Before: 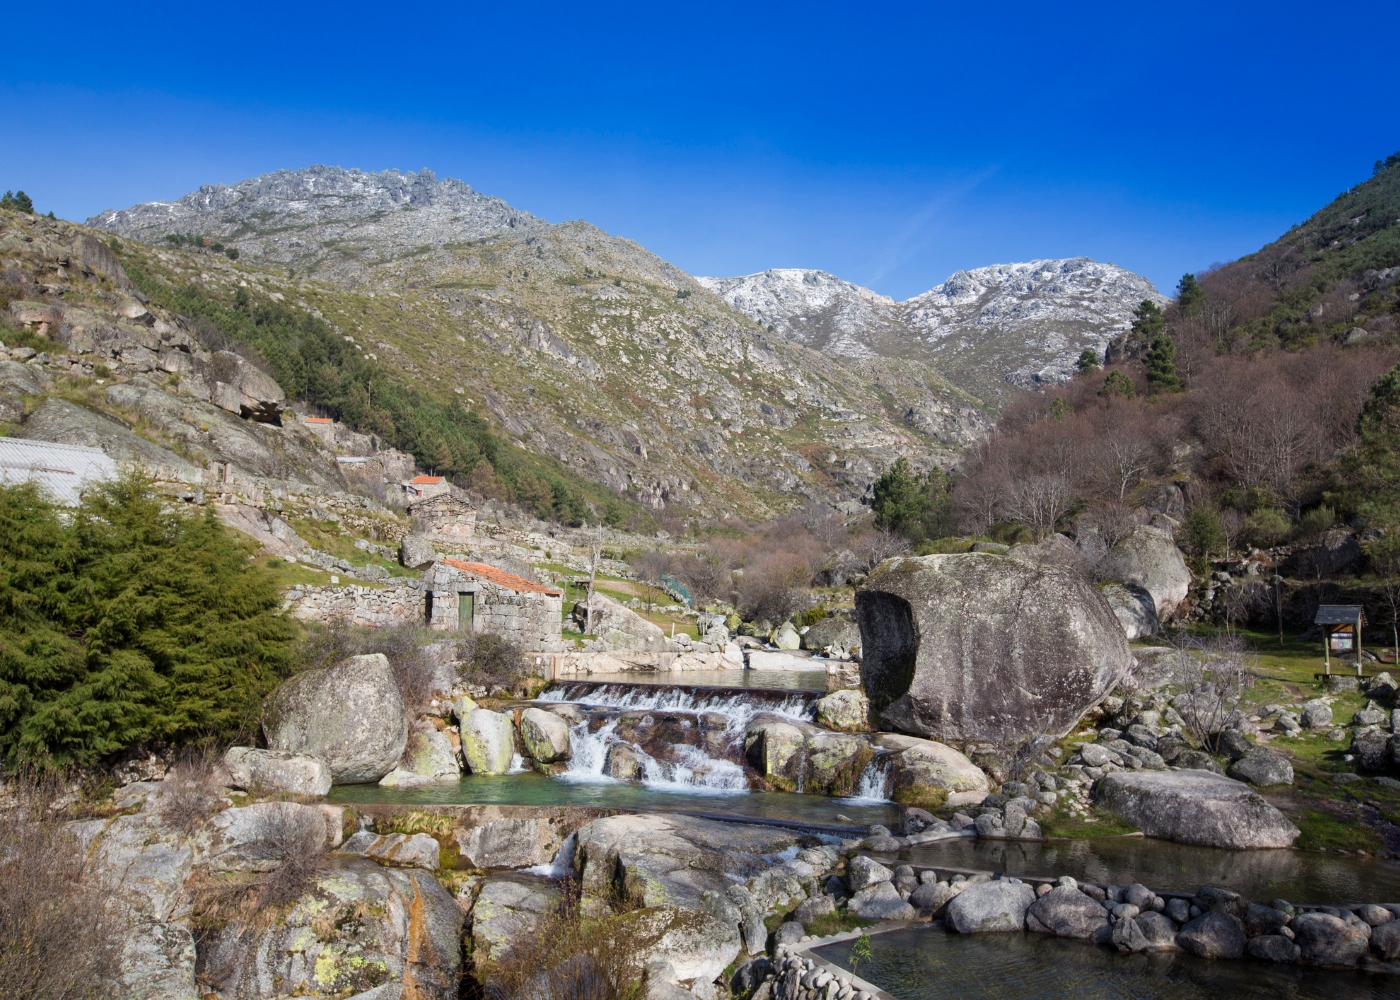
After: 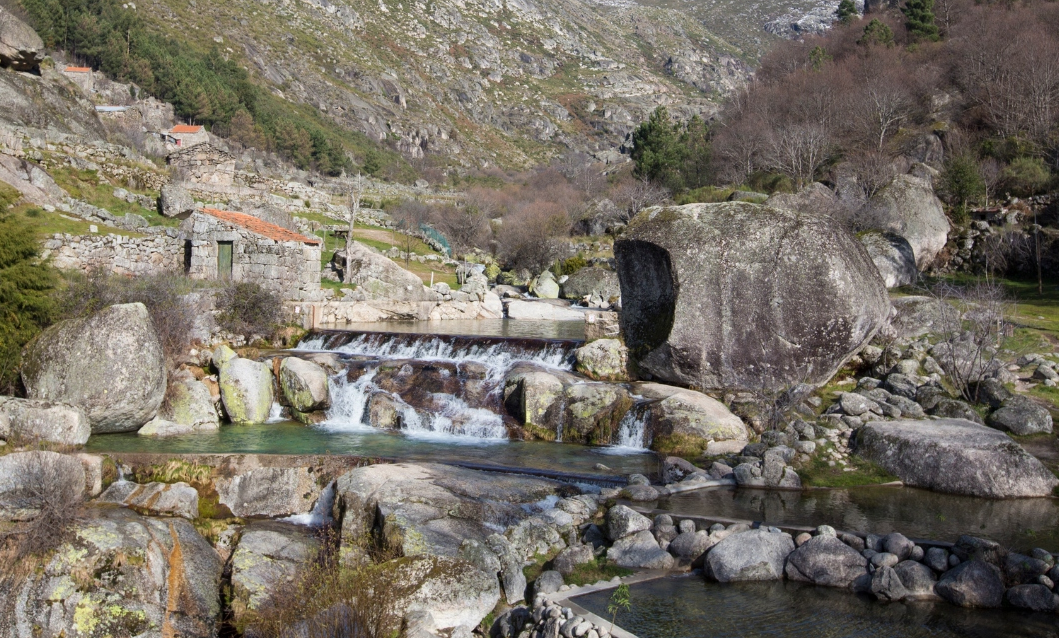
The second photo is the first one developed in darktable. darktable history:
contrast brightness saturation: saturation -0.05
crop and rotate: left 17.299%, top 35.115%, right 7.015%, bottom 1.024%
